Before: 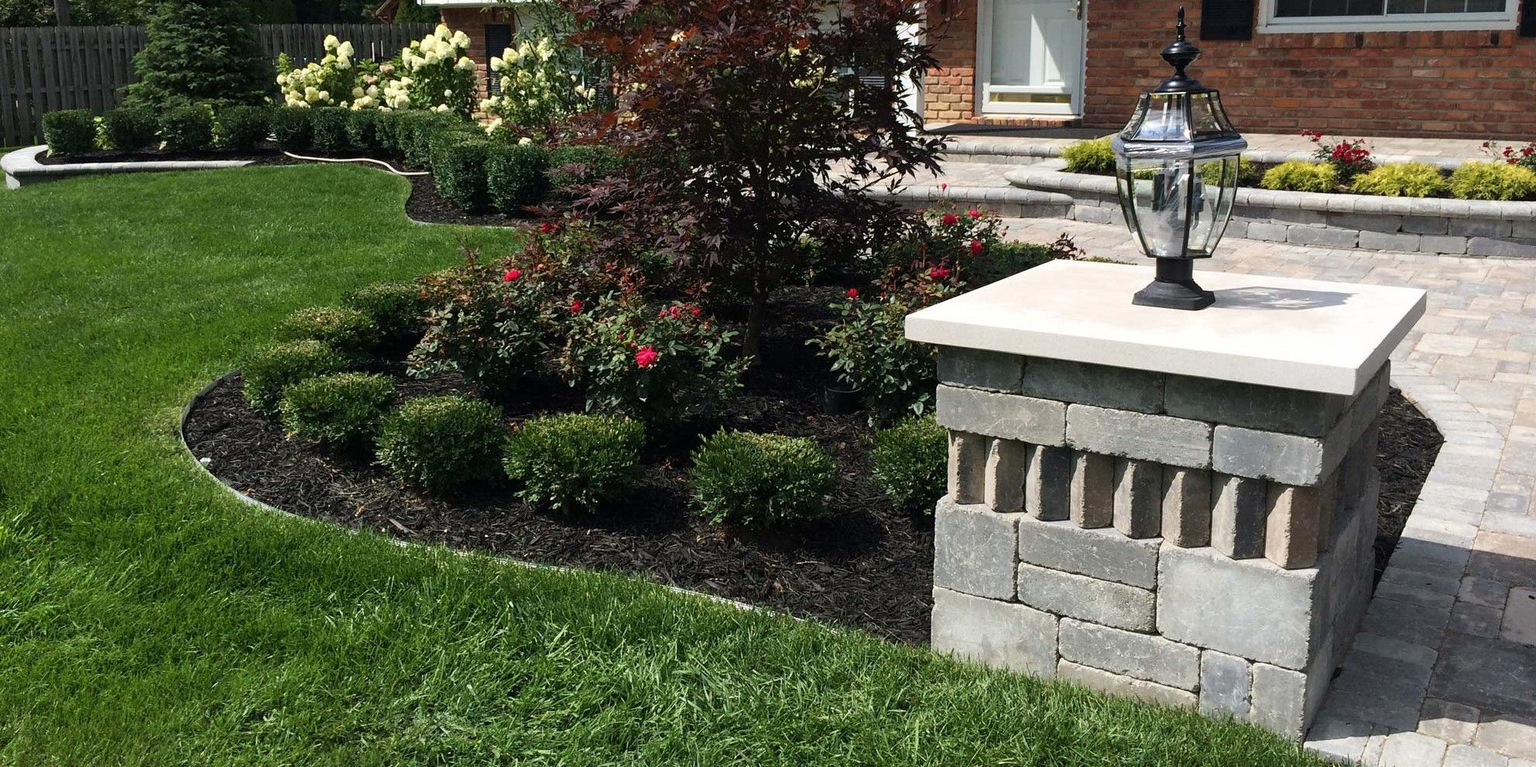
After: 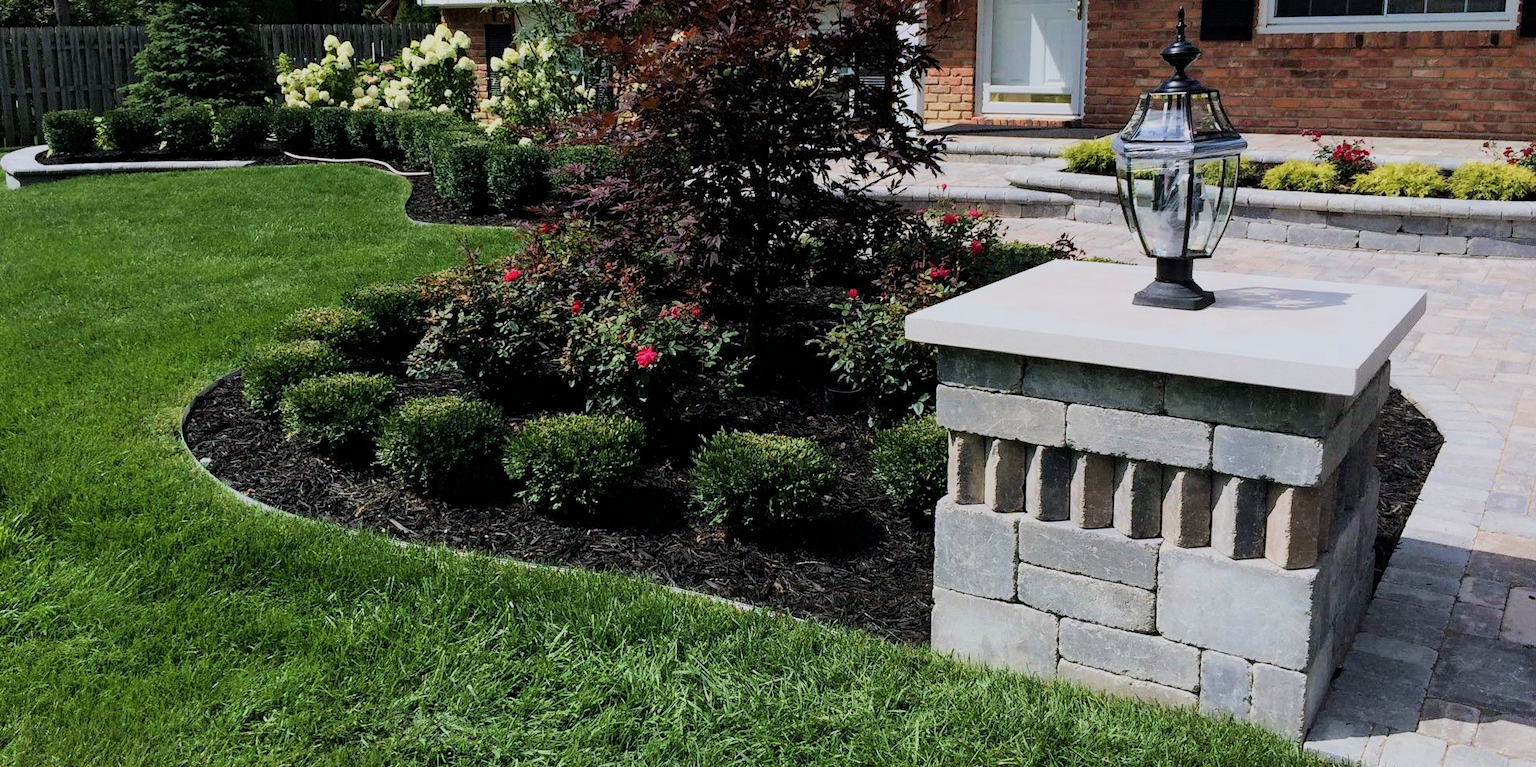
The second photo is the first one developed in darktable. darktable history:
white balance: red 0.984, blue 1.059
filmic rgb: black relative exposure -9.22 EV, white relative exposure 6.77 EV, hardness 3.07, contrast 1.05
exposure: exposure 0.258 EV, compensate highlight preservation false
velvia: on, module defaults
